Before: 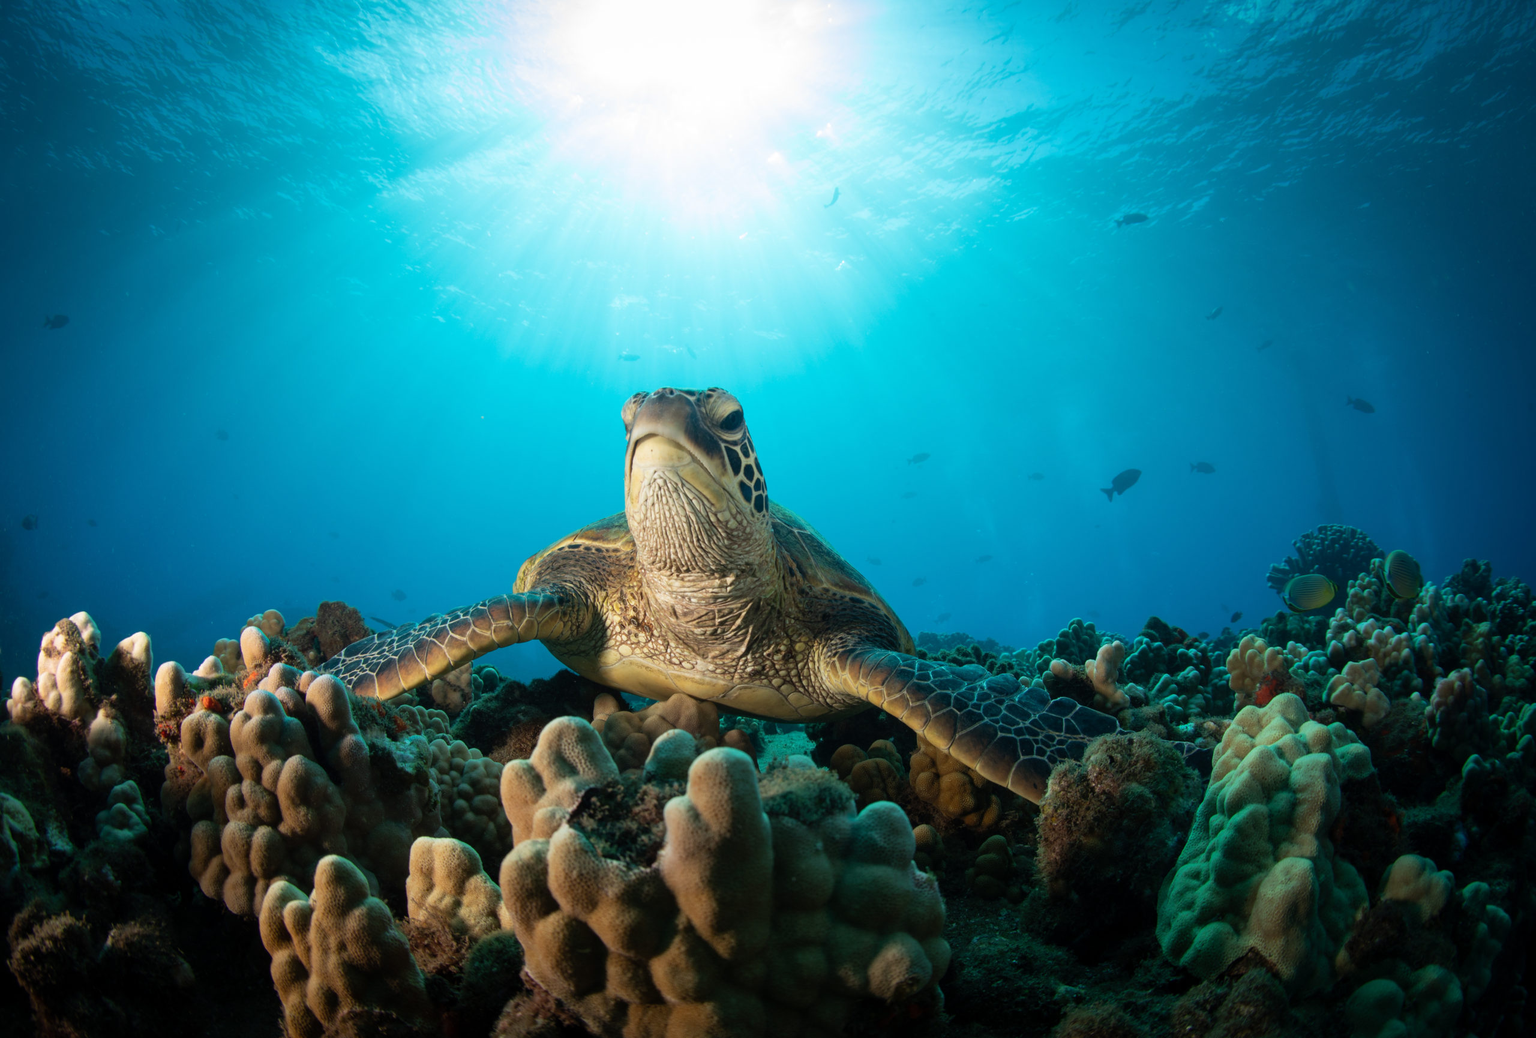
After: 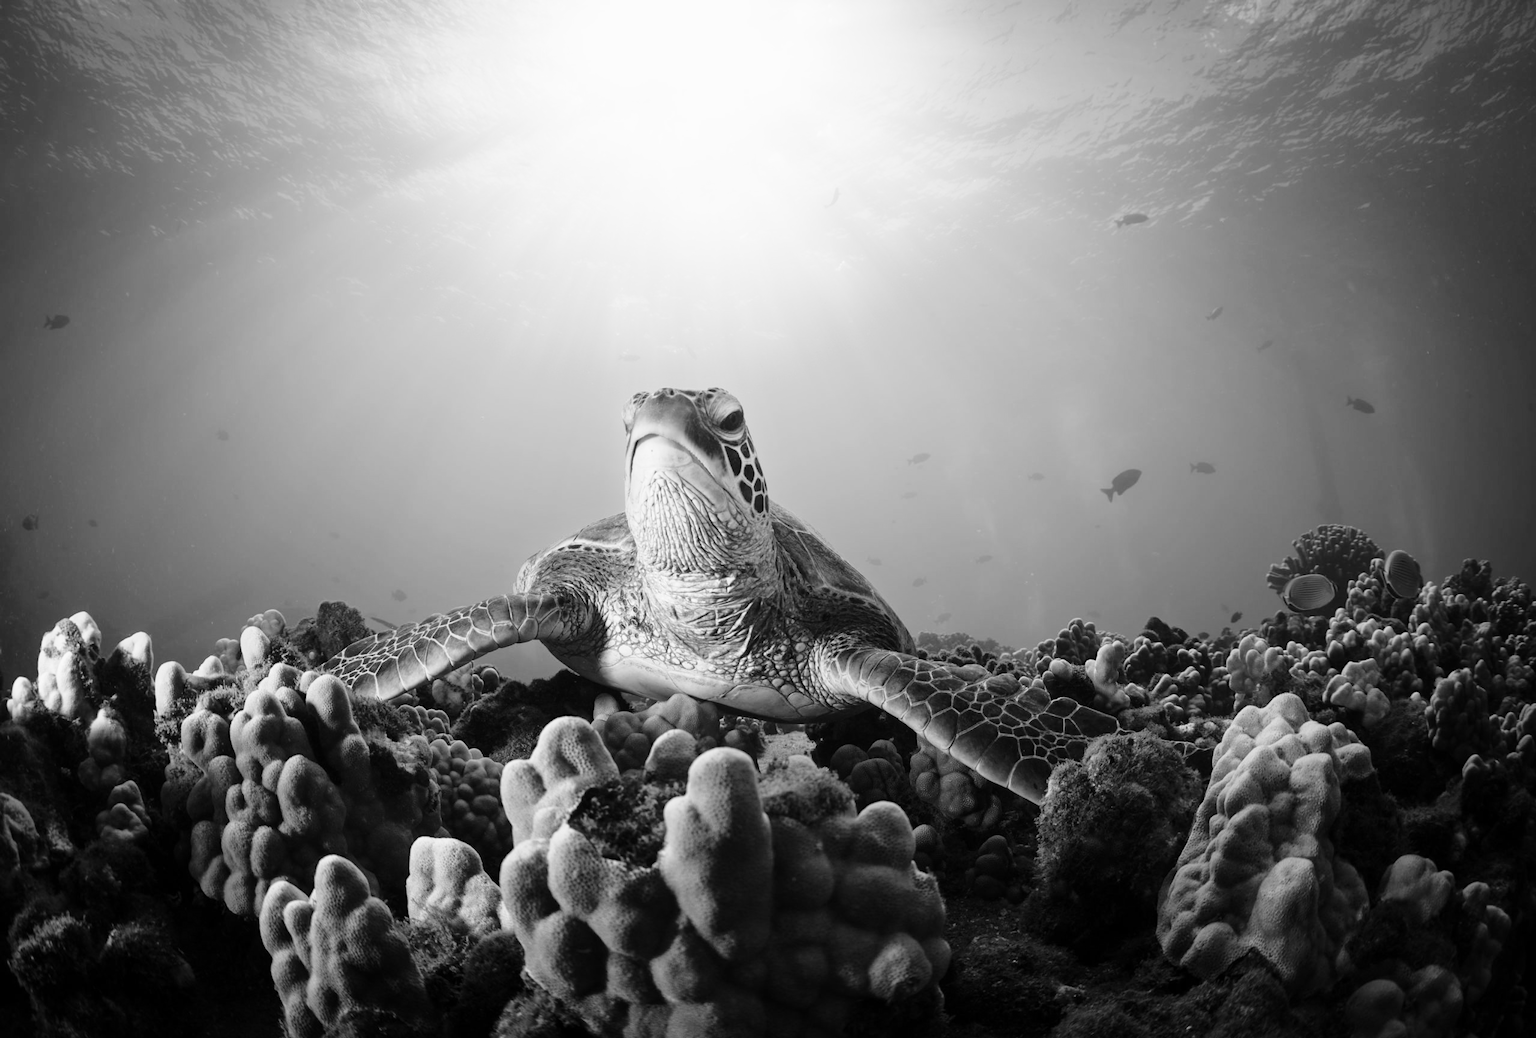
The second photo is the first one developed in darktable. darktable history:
base curve: curves: ch0 [(0, 0) (0.028, 0.03) (0.121, 0.232) (0.46, 0.748) (0.859, 0.968) (1, 1)], preserve colors none
monochrome: a 16.06, b 15.48, size 1
